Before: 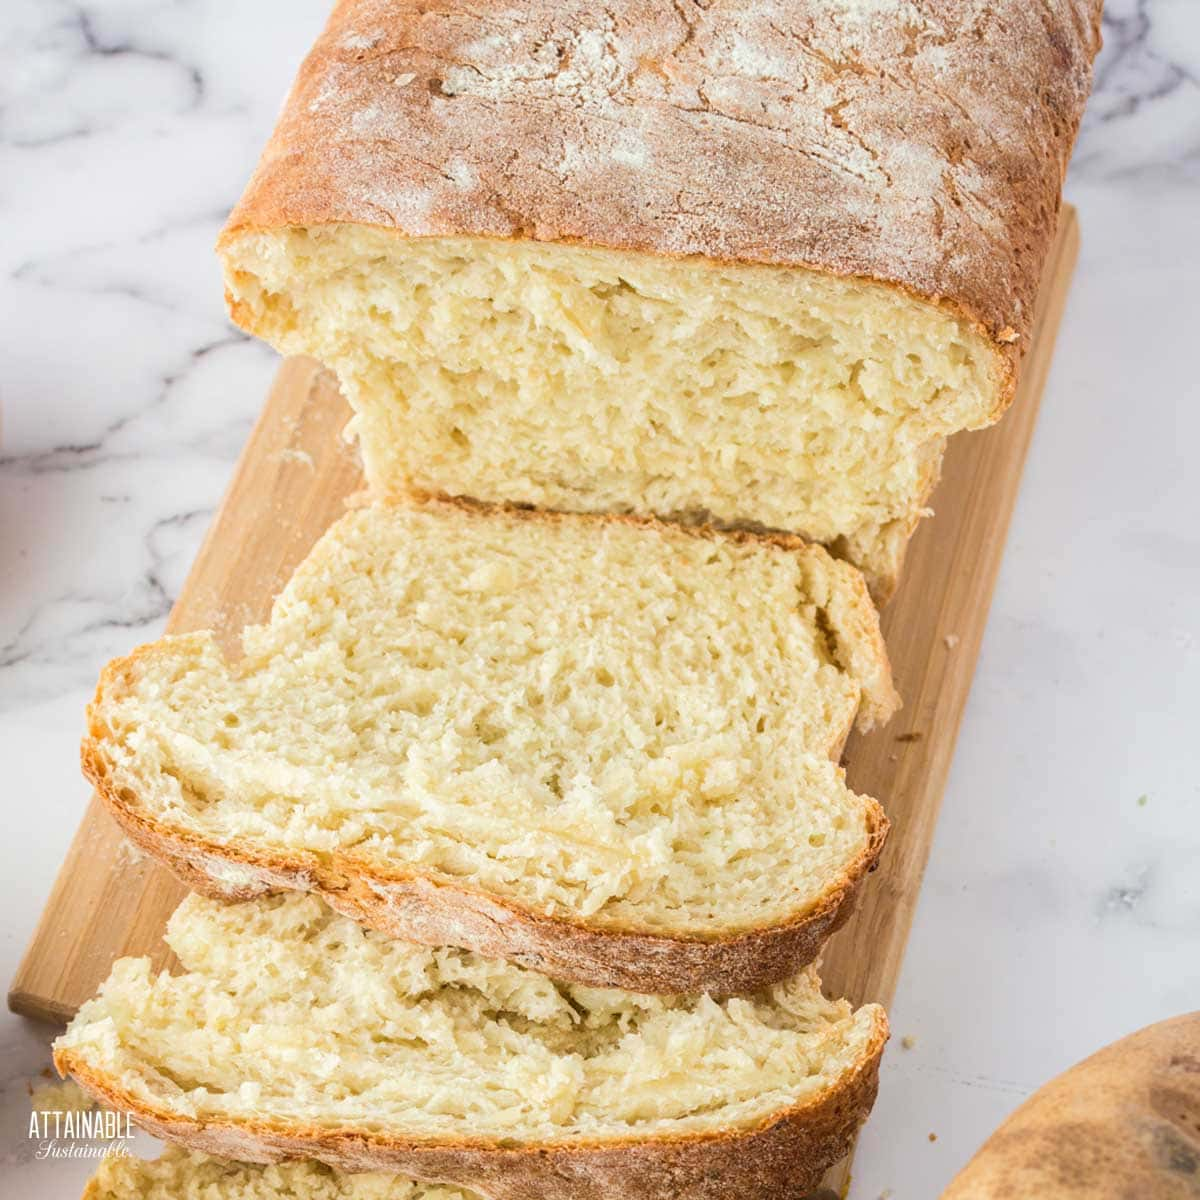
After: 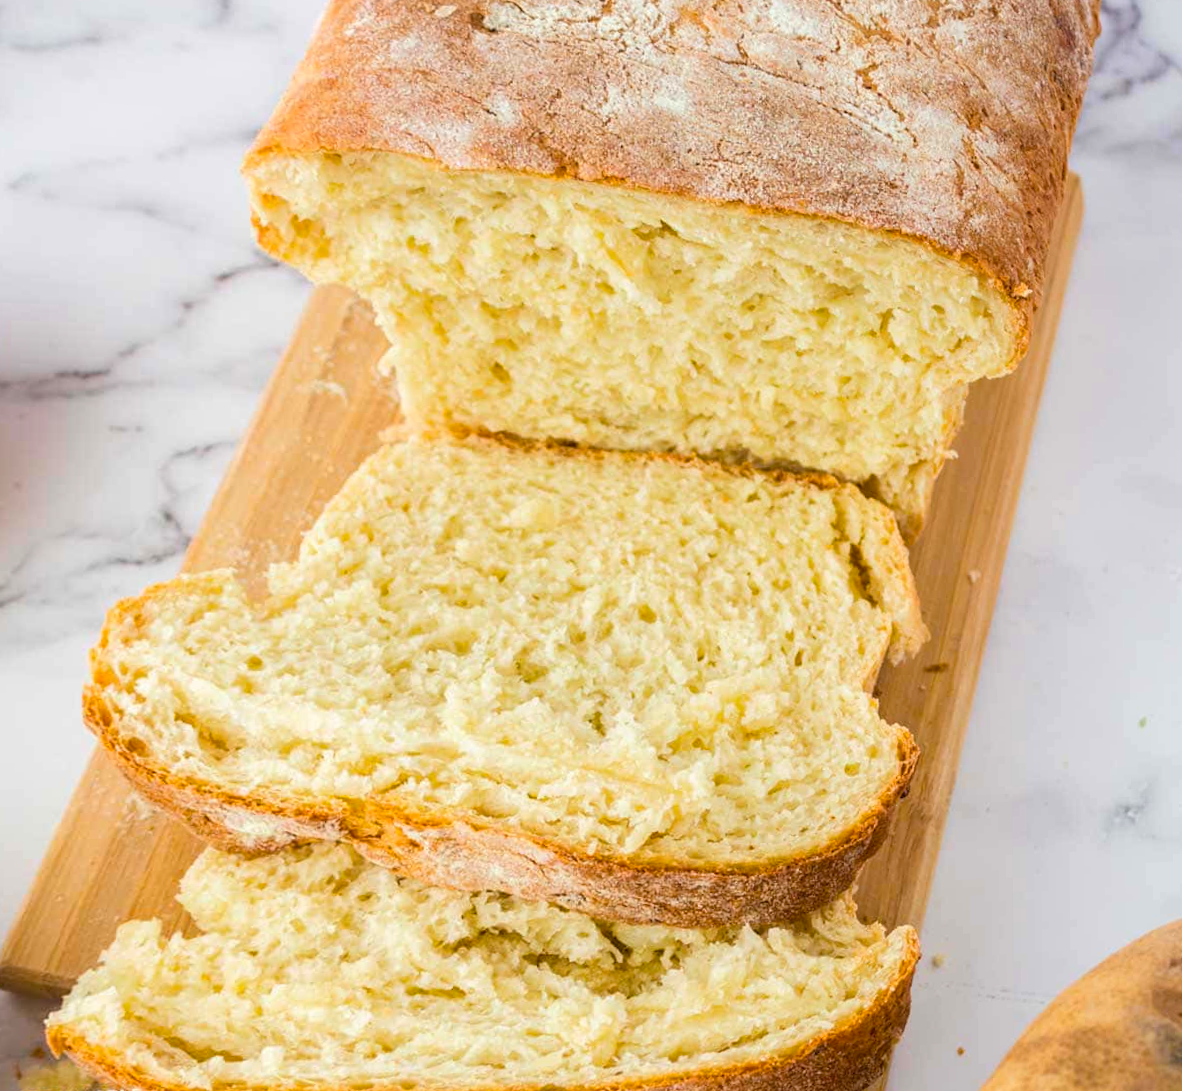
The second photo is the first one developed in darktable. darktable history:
color balance rgb: perceptual saturation grading › global saturation 20%, global vibrance 20%
rotate and perspective: rotation -0.013°, lens shift (vertical) -0.027, lens shift (horizontal) 0.178, crop left 0.016, crop right 0.989, crop top 0.082, crop bottom 0.918
